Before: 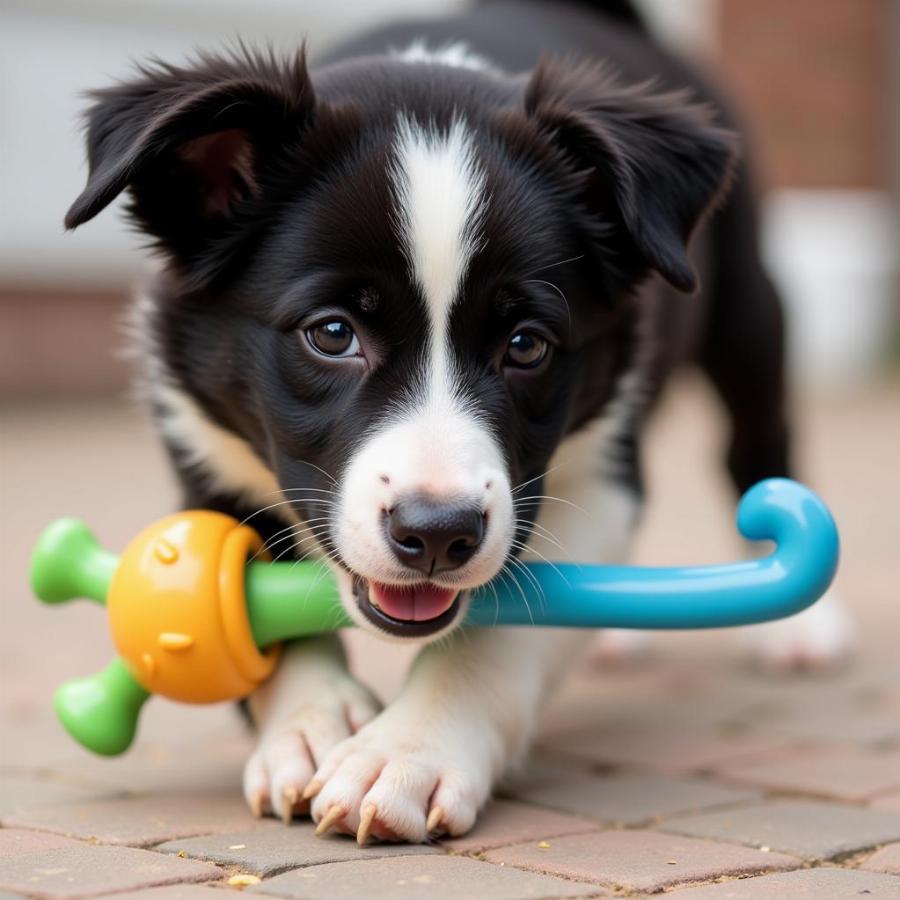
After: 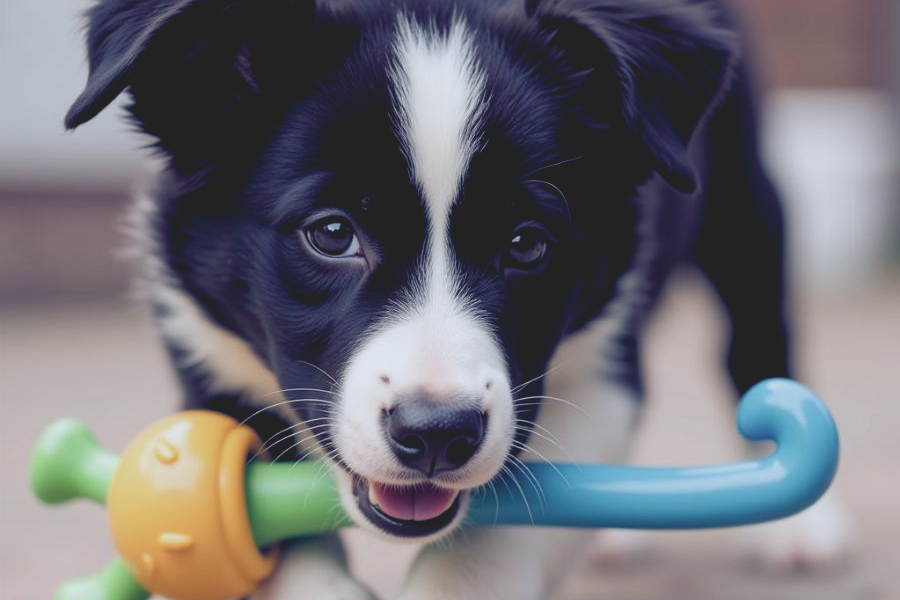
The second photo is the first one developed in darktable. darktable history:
crop: top 11.166%, bottom 22.168%
color balance rgb: shadows lift › luminance -41.13%, shadows lift › chroma 14.13%, shadows lift › hue 260°, power › luminance -3.76%, power › chroma 0.56%, power › hue 40.37°, highlights gain › luminance 16.81%, highlights gain › chroma 2.94%, highlights gain › hue 260°, global offset › luminance -0.29%, global offset › chroma 0.31%, global offset › hue 260°, perceptual saturation grading › global saturation 20%, perceptual saturation grading › highlights -13.92%, perceptual saturation grading › shadows 50%
contrast brightness saturation: contrast -0.26, saturation -0.43
